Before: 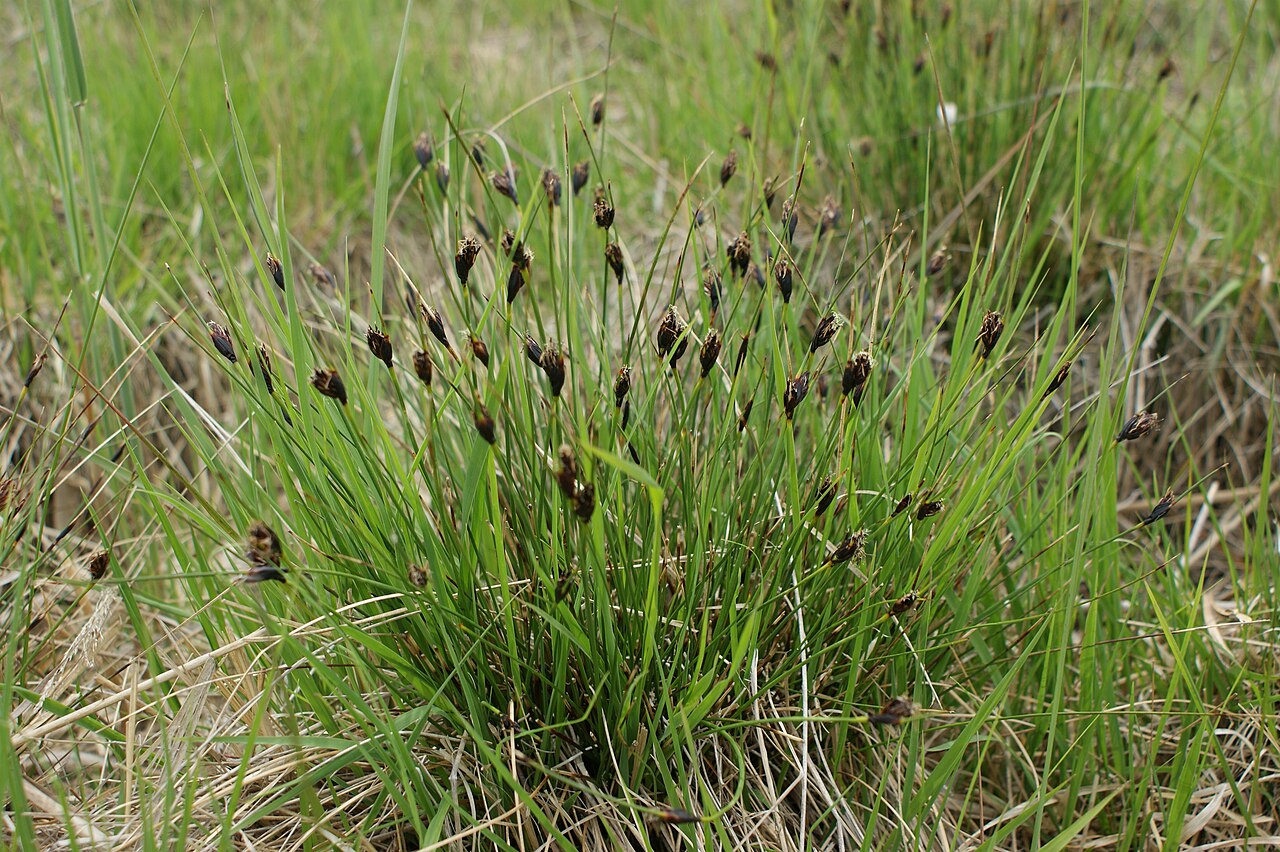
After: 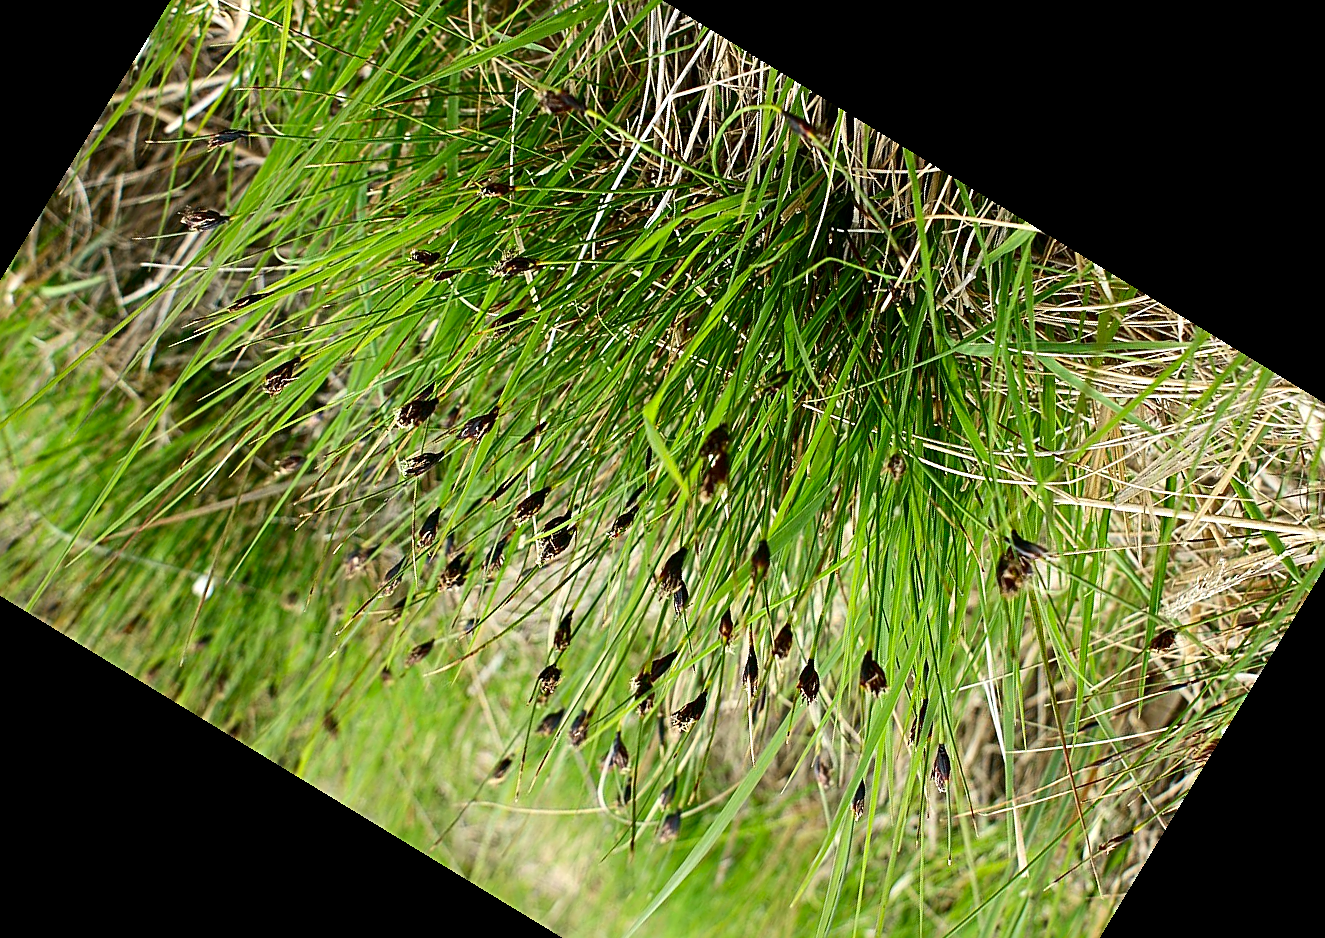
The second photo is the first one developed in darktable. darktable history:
sharpen: on, module defaults
exposure: black level correction 0.001, exposure 0.5 EV, compensate exposure bias true, compensate highlight preservation false
white balance: emerald 1
crop and rotate: angle 148.68°, left 9.111%, top 15.603%, right 4.588%, bottom 17.041%
contrast brightness saturation: contrast 0.19, brightness -0.11, saturation 0.21
